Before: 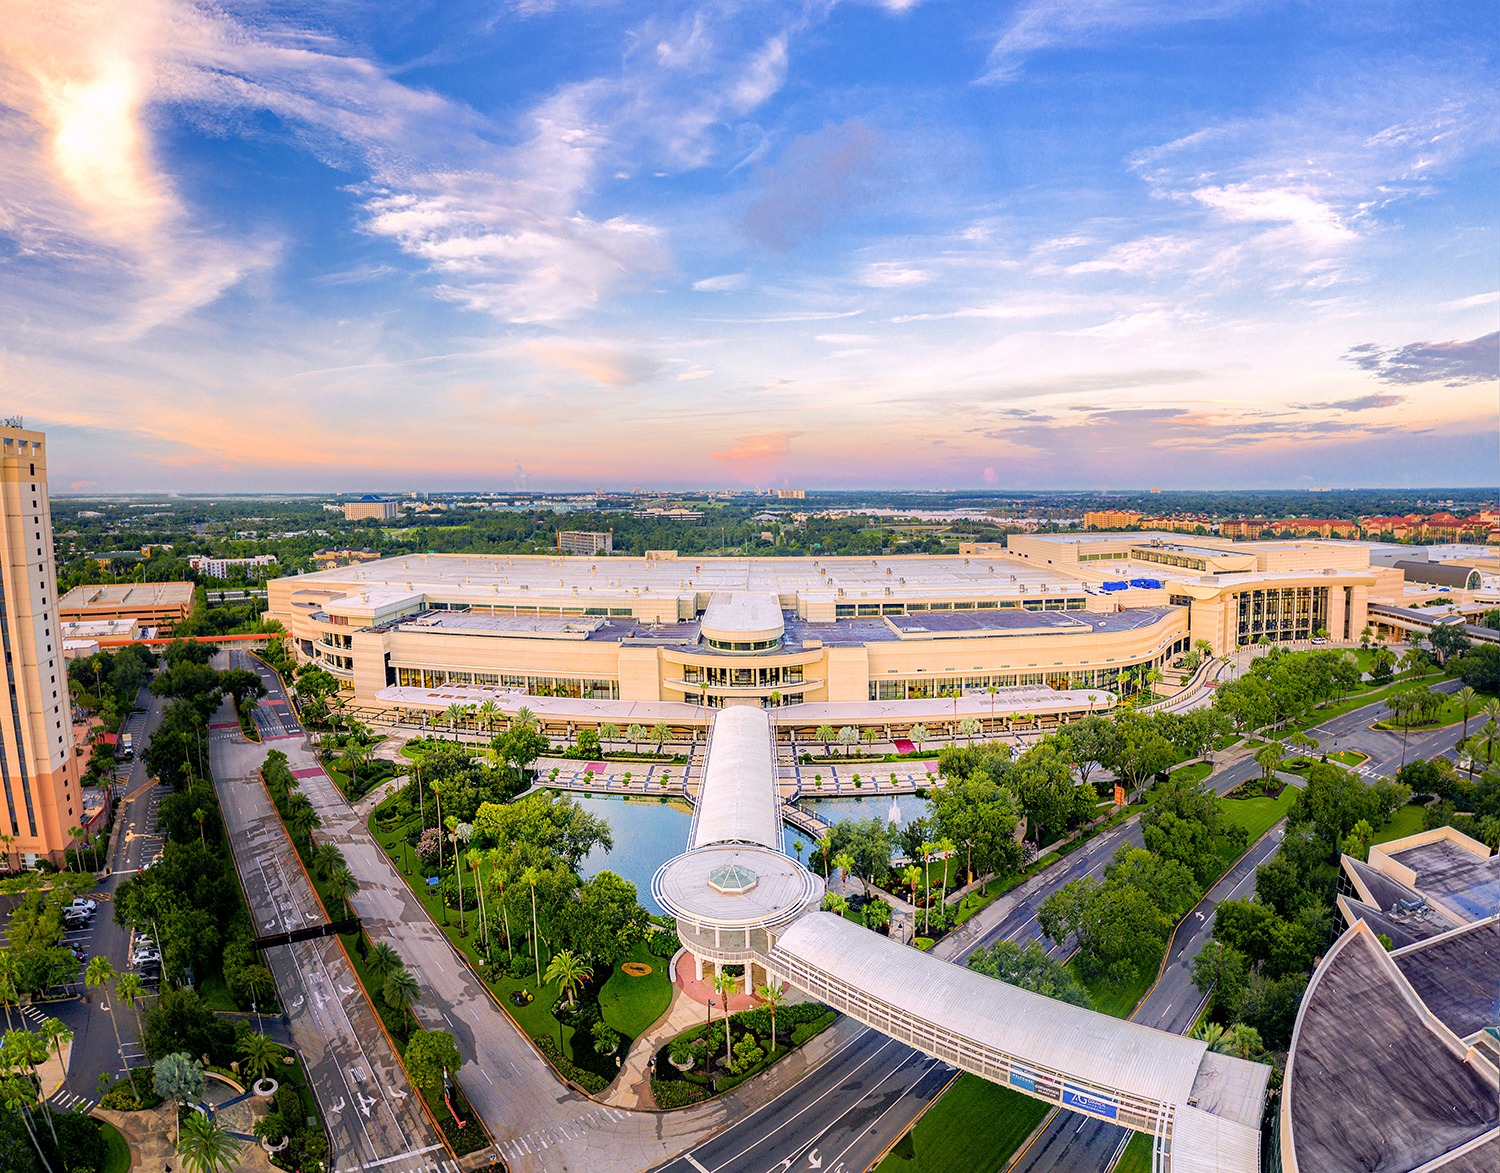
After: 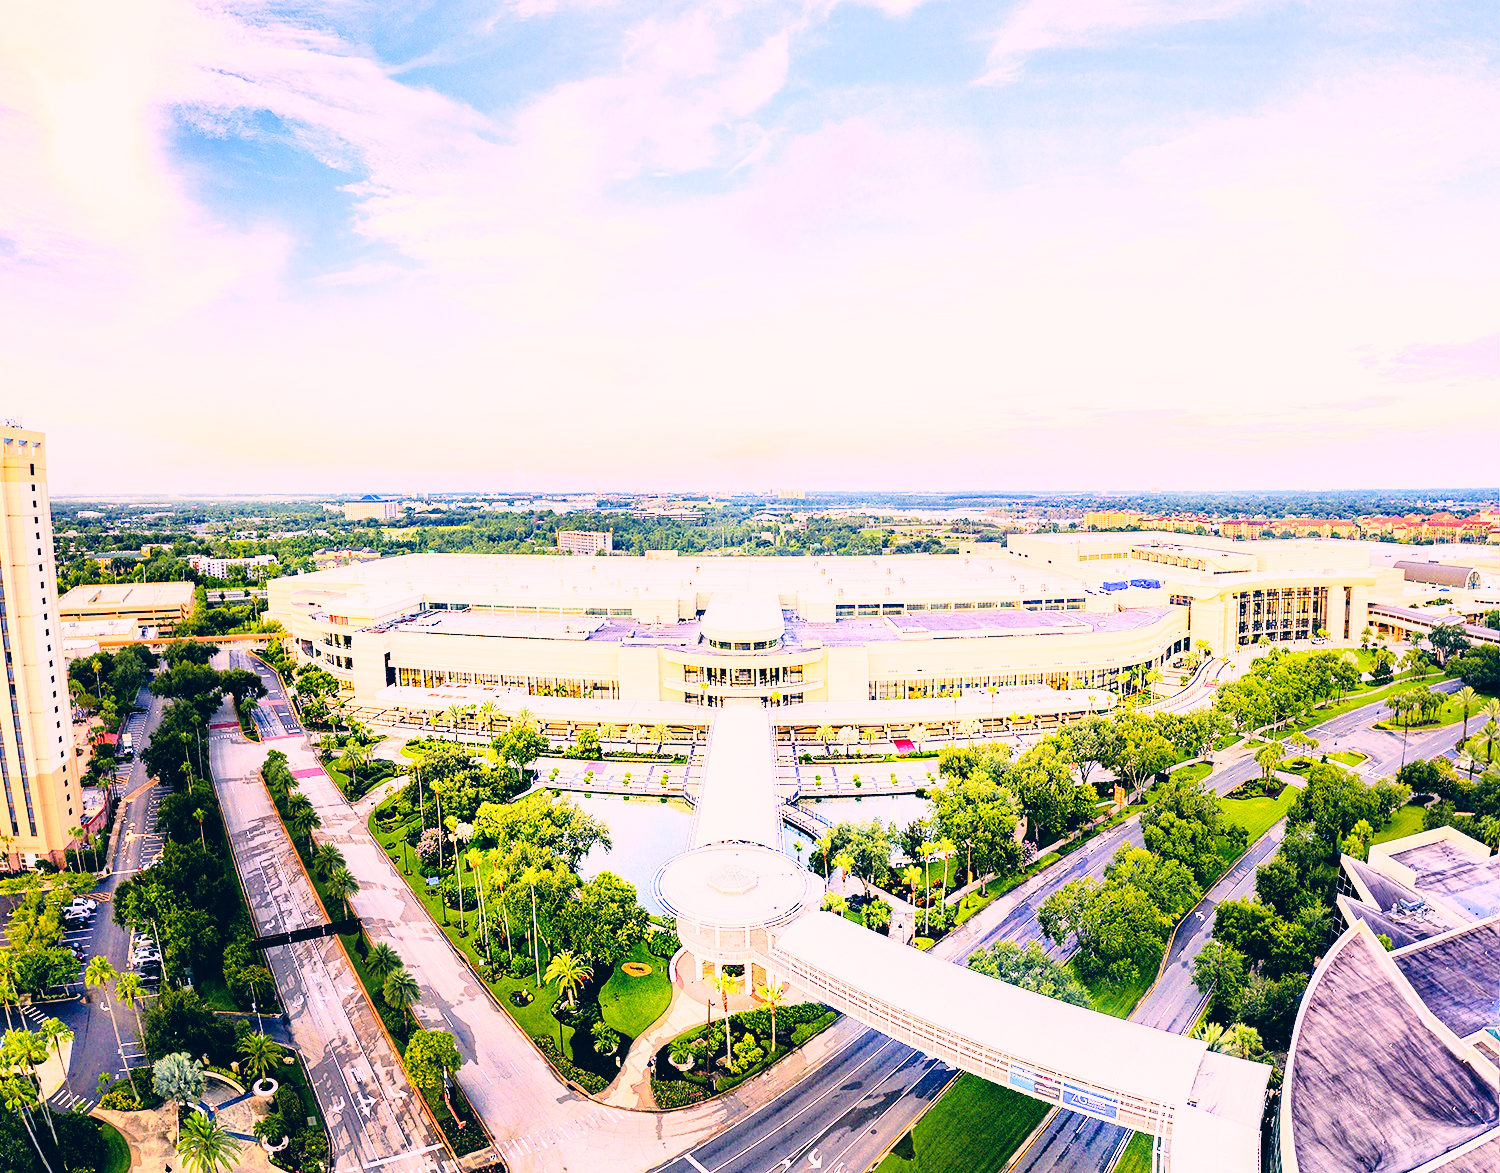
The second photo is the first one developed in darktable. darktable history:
color correction: highlights a* 14.46, highlights b* 5.85, shadows a* -5.53, shadows b* -15.24, saturation 0.85
contrast brightness saturation: contrast 0.2, brightness 0.15, saturation 0.14
base curve: curves: ch0 [(0, 0.003) (0.001, 0.002) (0.006, 0.004) (0.02, 0.022) (0.048, 0.086) (0.094, 0.234) (0.162, 0.431) (0.258, 0.629) (0.385, 0.8) (0.548, 0.918) (0.751, 0.988) (1, 1)], preserve colors none
